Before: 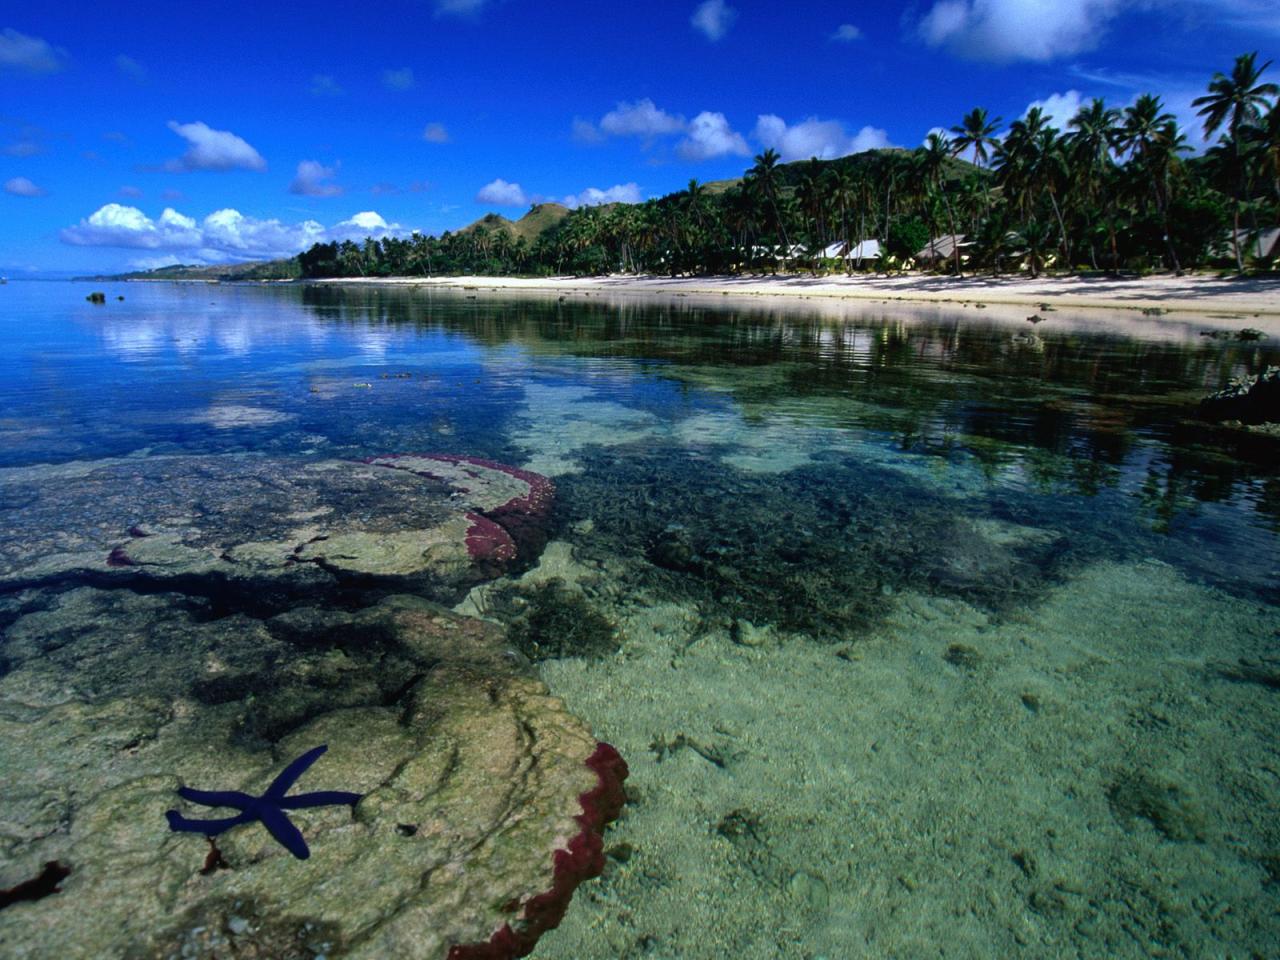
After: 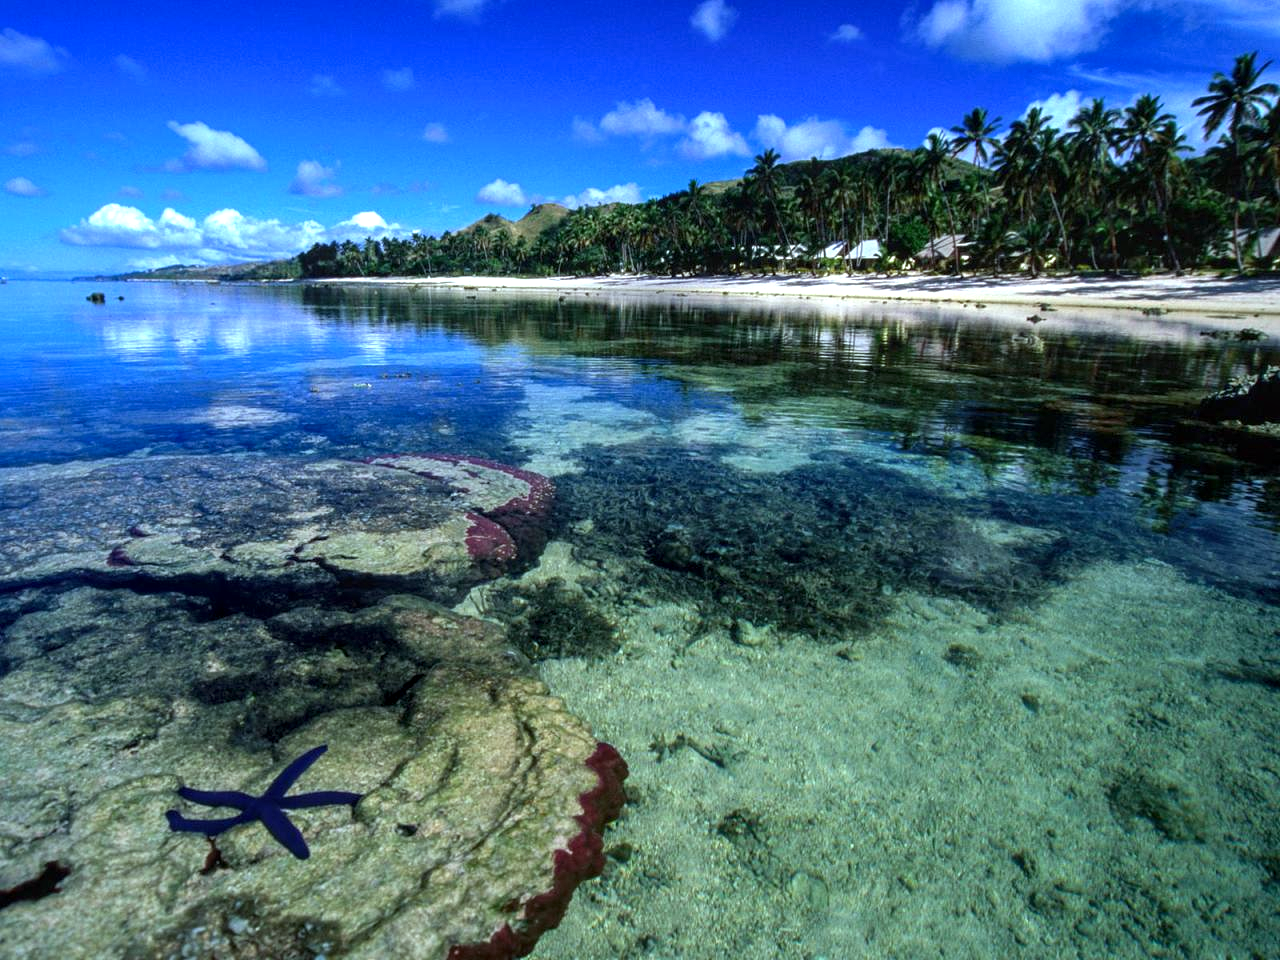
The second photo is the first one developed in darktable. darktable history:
white balance: red 0.925, blue 1.046
exposure: exposure 0.636 EV, compensate highlight preservation false
local contrast: on, module defaults
